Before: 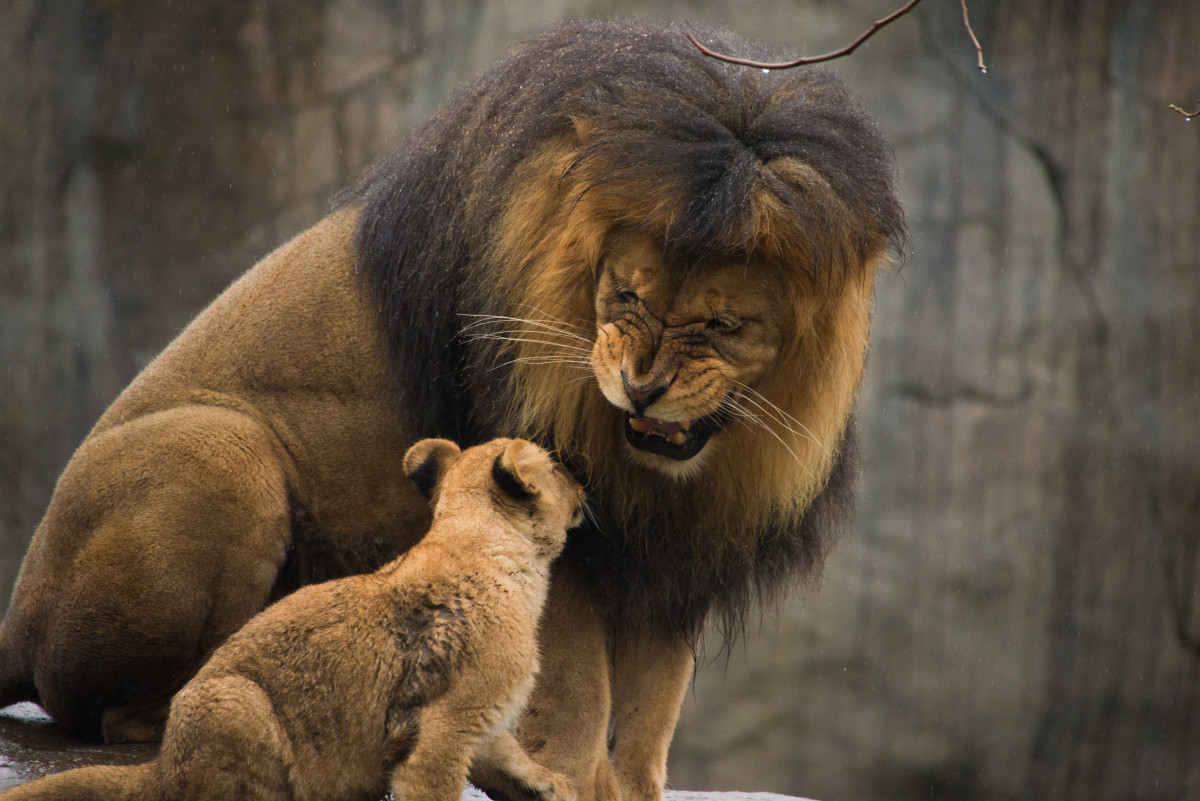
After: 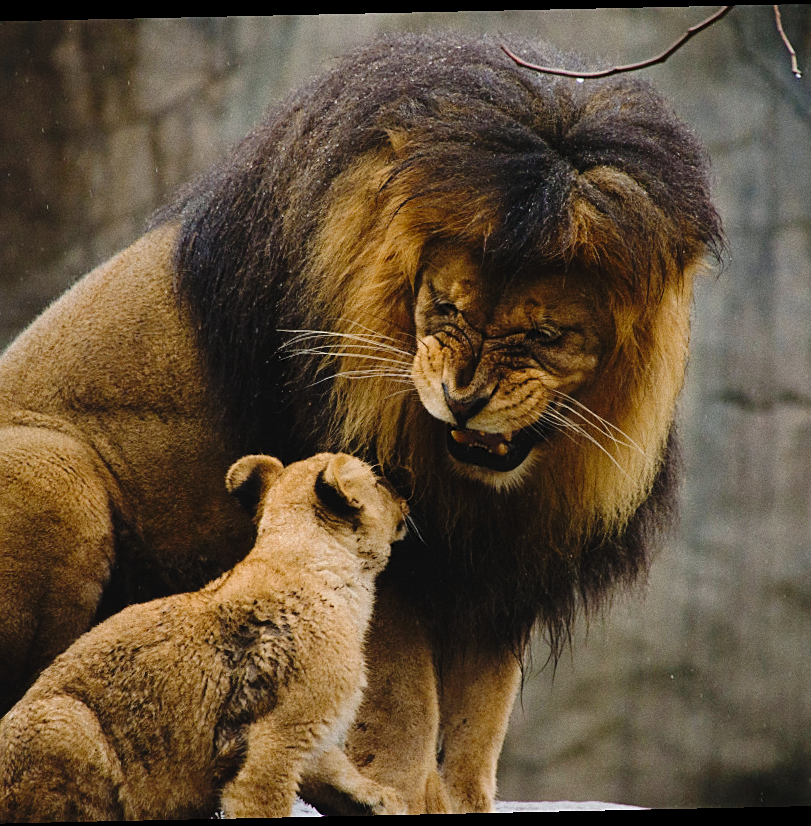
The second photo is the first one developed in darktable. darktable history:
sharpen: on, module defaults
tone curve: curves: ch0 [(0, 0) (0.003, 0.041) (0.011, 0.042) (0.025, 0.041) (0.044, 0.043) (0.069, 0.048) (0.1, 0.059) (0.136, 0.079) (0.177, 0.107) (0.224, 0.152) (0.277, 0.235) (0.335, 0.331) (0.399, 0.427) (0.468, 0.512) (0.543, 0.595) (0.623, 0.668) (0.709, 0.736) (0.801, 0.813) (0.898, 0.891) (1, 1)], preserve colors none
grain: on, module defaults
crop: left 15.419%, right 17.914%
rotate and perspective: rotation -1.24°, automatic cropping off
white balance: red 0.988, blue 1.017
